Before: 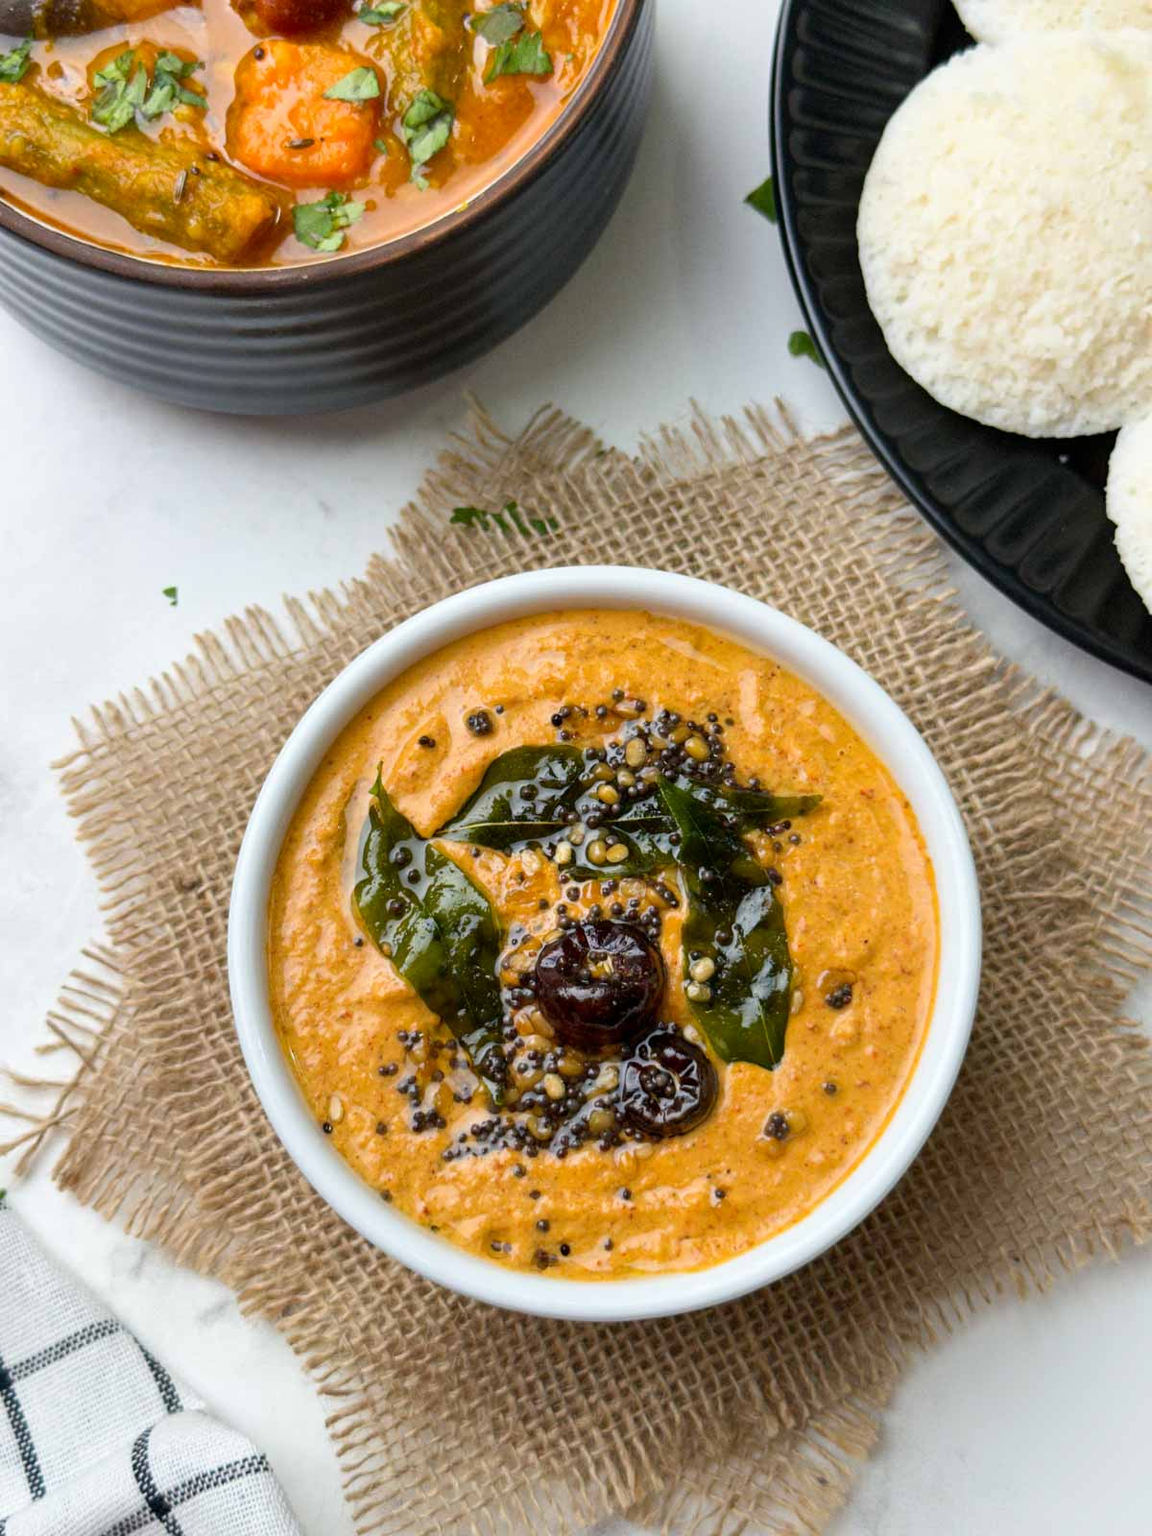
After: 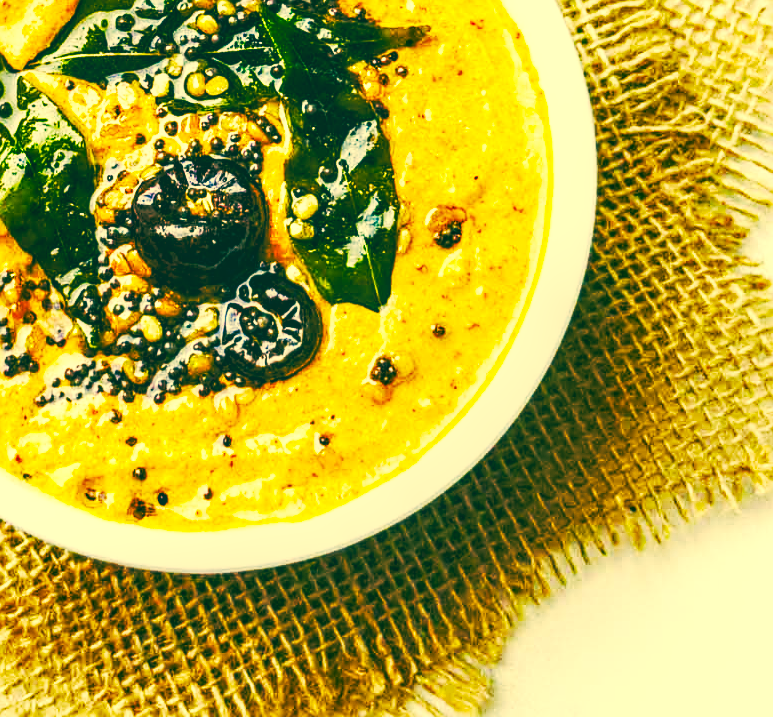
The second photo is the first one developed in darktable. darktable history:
color balance rgb: perceptual saturation grading › global saturation 20%, perceptual saturation grading › highlights -25%, perceptual saturation grading › shadows 50%
sharpen: on, module defaults
local contrast: highlights 61%, detail 143%, midtone range 0.428
color correction: highlights a* 1.83, highlights b* 34.02, shadows a* -36.68, shadows b* -5.48
base curve: curves: ch0 [(0, 0.015) (0.085, 0.116) (0.134, 0.298) (0.19, 0.545) (0.296, 0.764) (0.599, 0.982) (1, 1)], preserve colors none
crop and rotate: left 35.509%, top 50.238%, bottom 4.934%
contrast brightness saturation: saturation 0.1
haze removal: compatibility mode true, adaptive false
